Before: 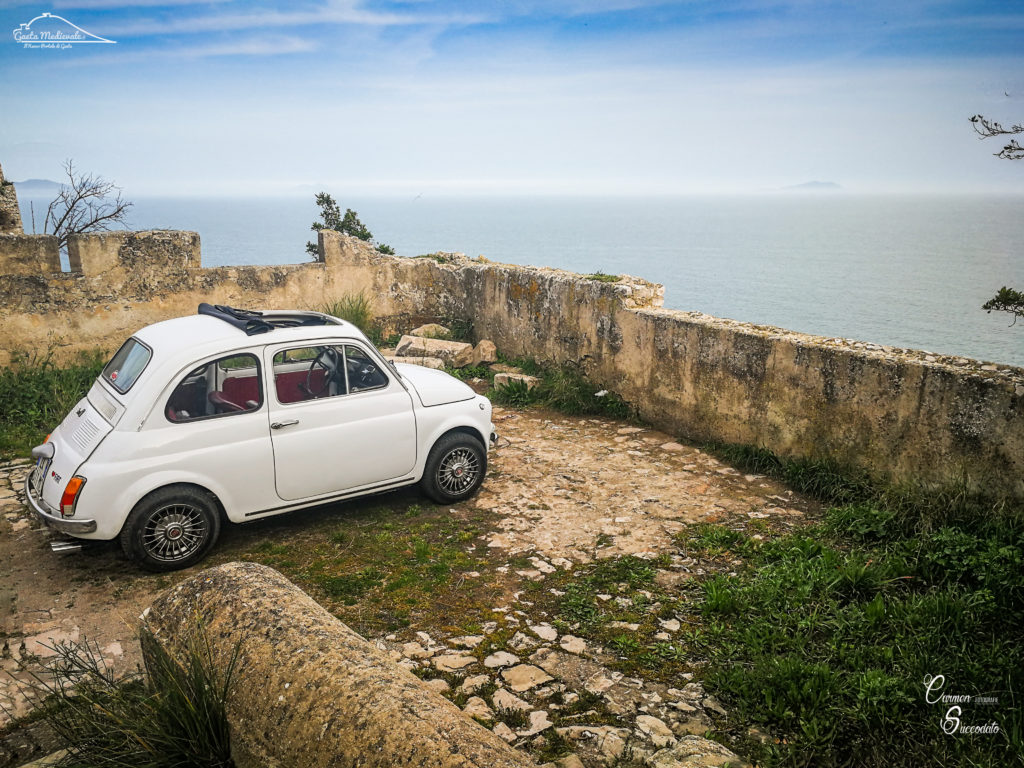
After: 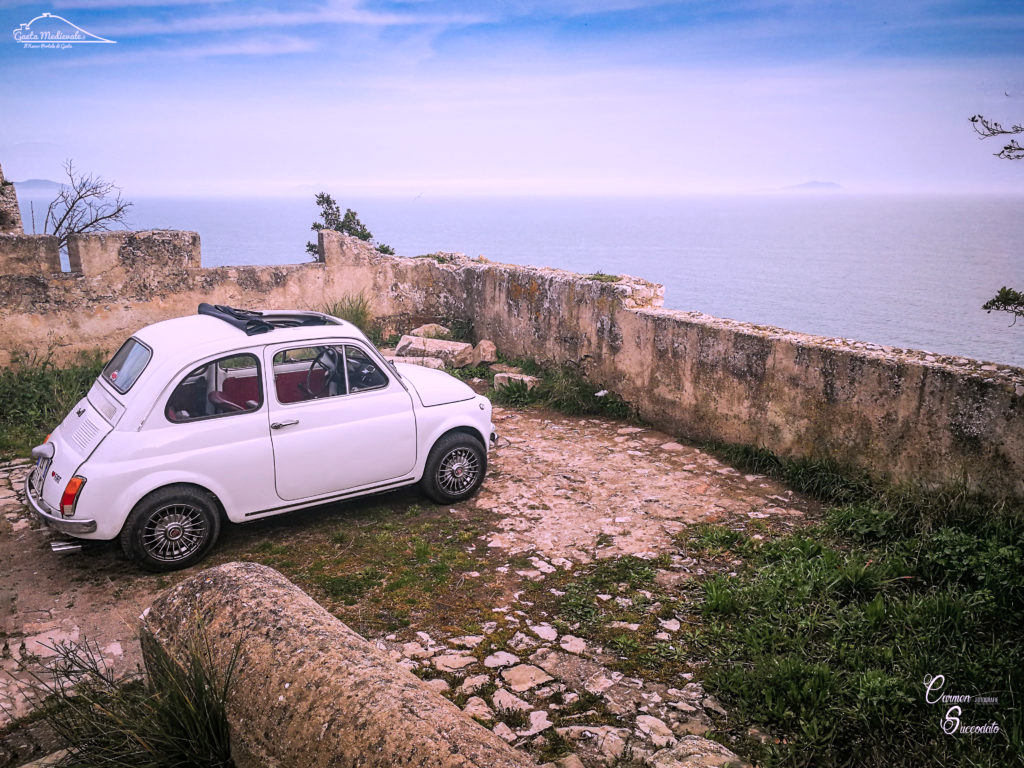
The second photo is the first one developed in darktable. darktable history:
color correction: highlights a* 15.46, highlights b* -20.56
contrast brightness saturation: saturation -0.05
